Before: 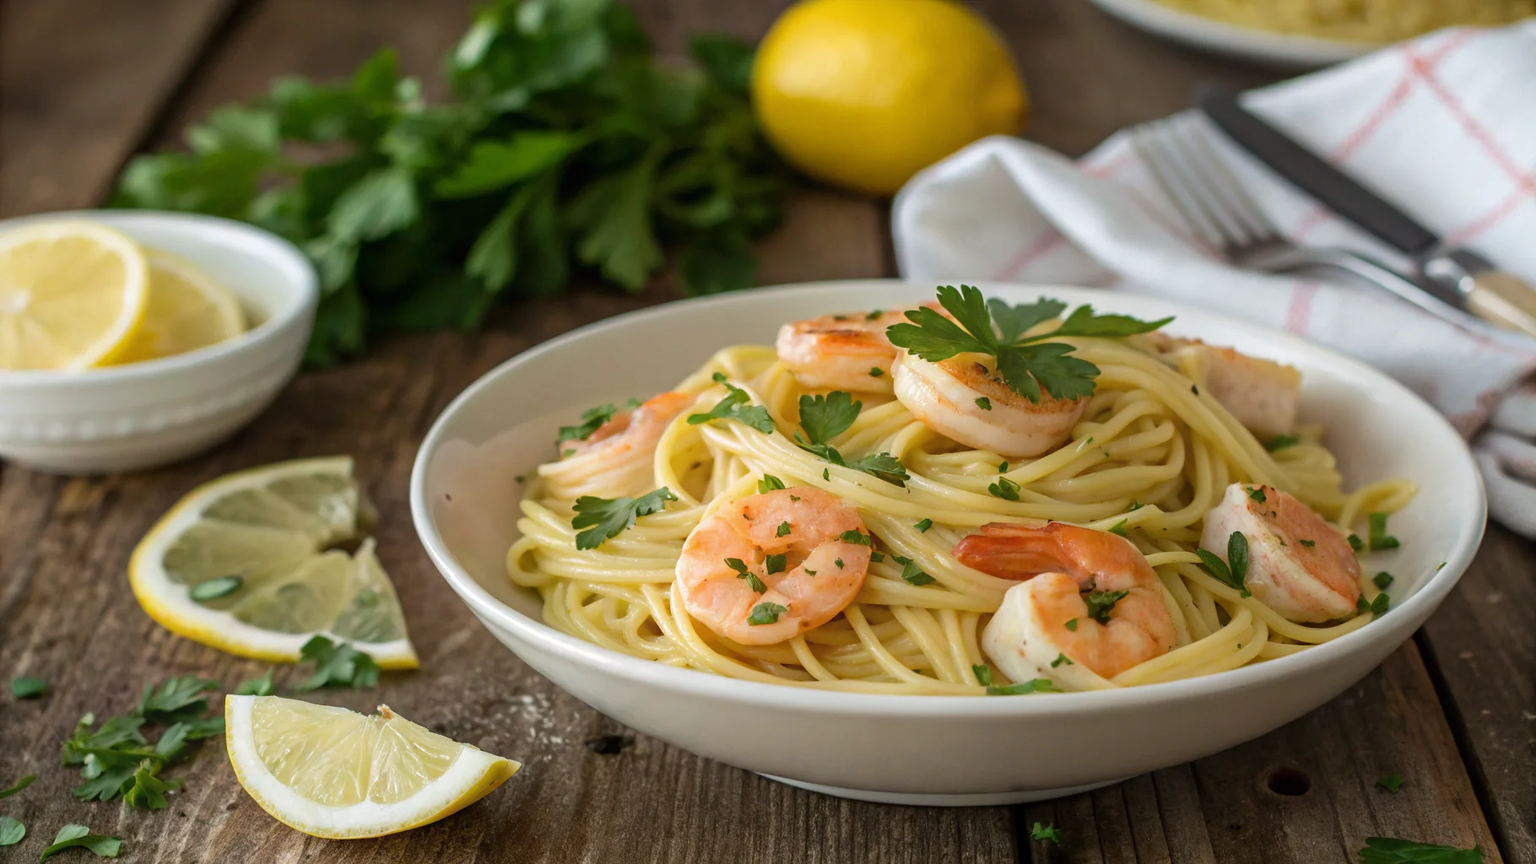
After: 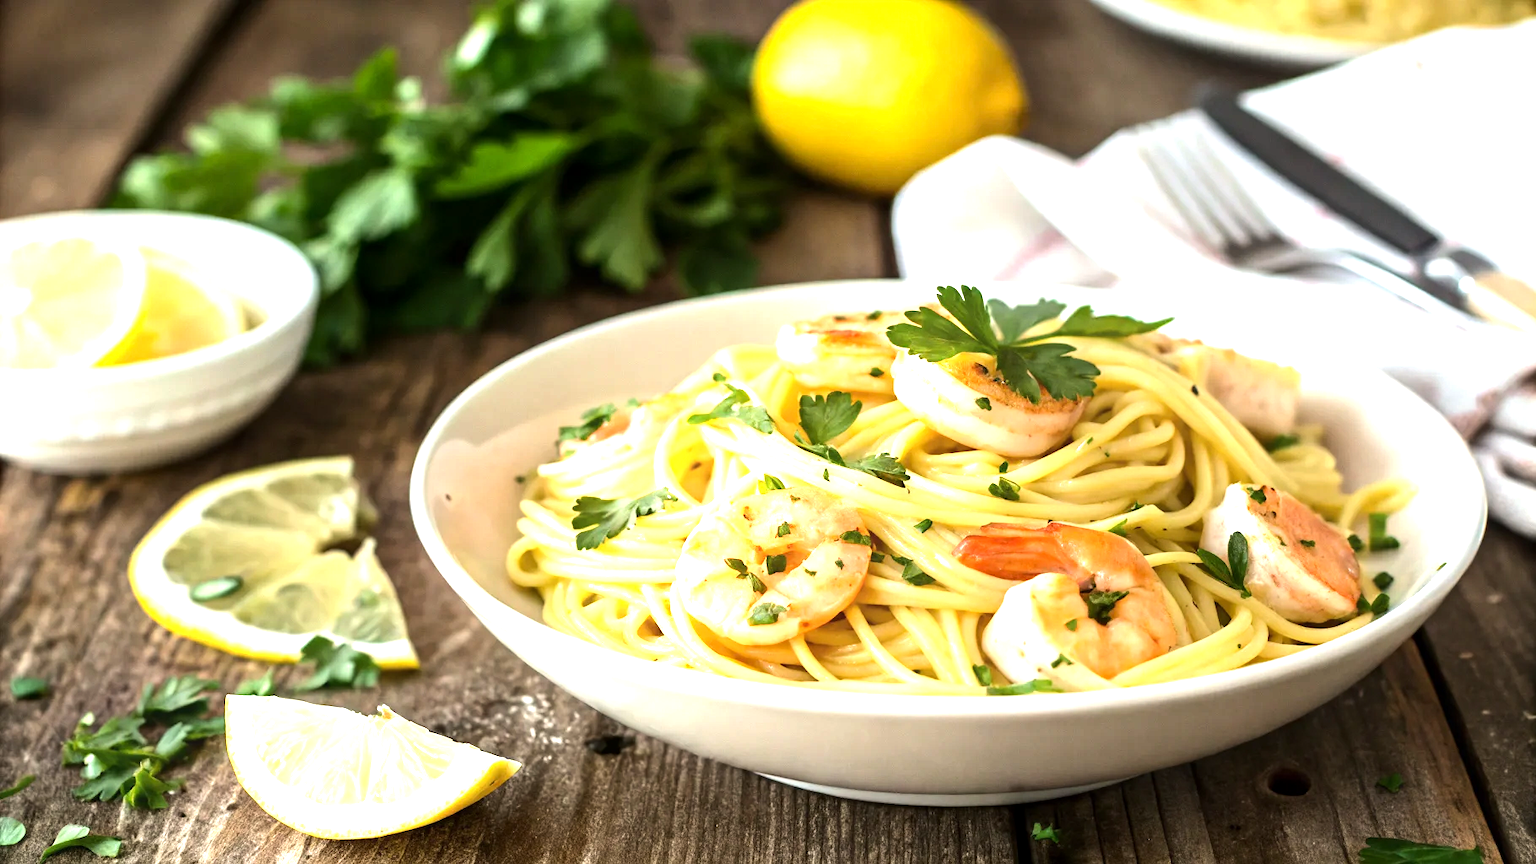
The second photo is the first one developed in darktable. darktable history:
exposure: black level correction 0.001, exposure 0.955 EV, compensate exposure bias true, compensate highlight preservation false
tone equalizer: -8 EV -0.75 EV, -7 EV -0.7 EV, -6 EV -0.6 EV, -5 EV -0.4 EV, -3 EV 0.4 EV, -2 EV 0.6 EV, -1 EV 0.7 EV, +0 EV 0.75 EV, edges refinement/feathering 500, mask exposure compensation -1.57 EV, preserve details no
